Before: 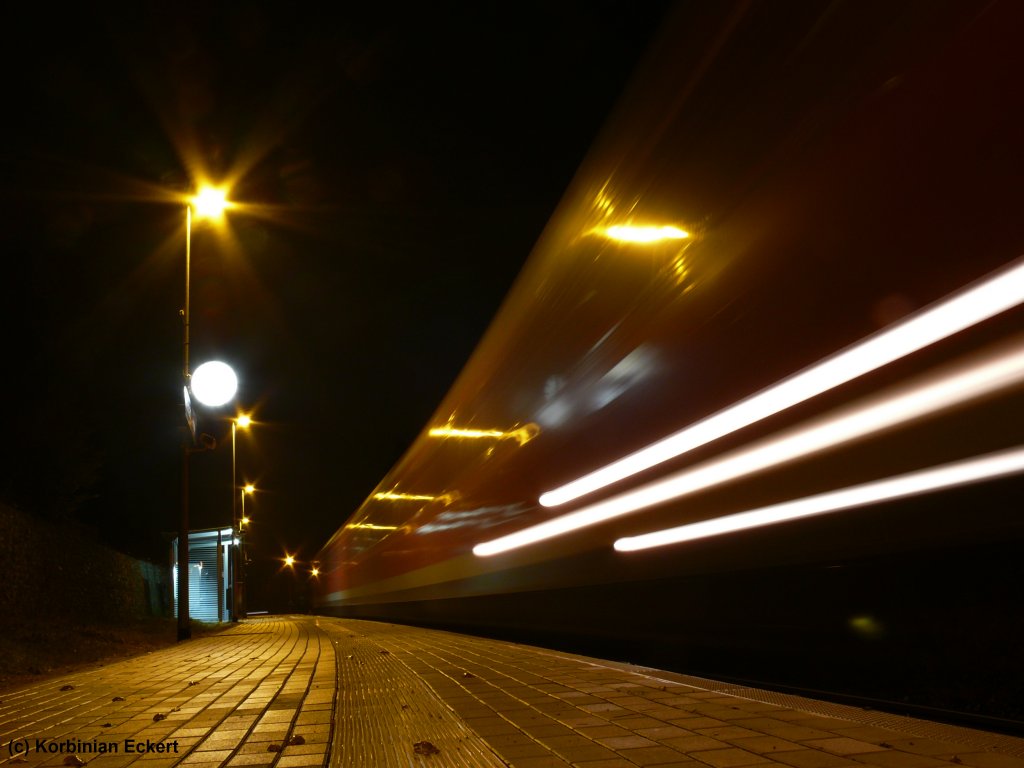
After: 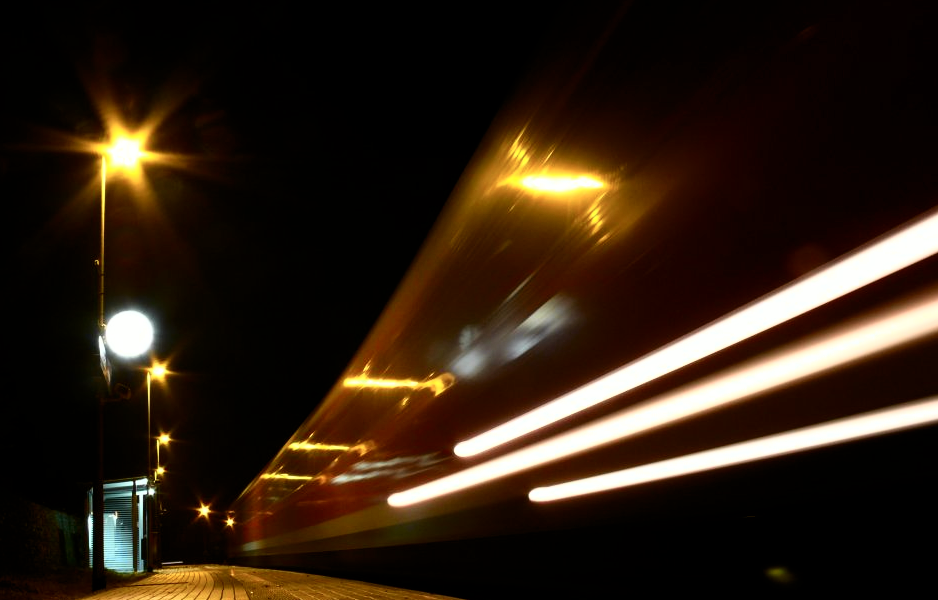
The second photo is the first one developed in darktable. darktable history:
crop: left 8.374%, top 6.605%, bottom 15.228%
tone curve: curves: ch0 [(0.003, 0.032) (0.037, 0.037) (0.149, 0.117) (0.297, 0.318) (0.41, 0.48) (0.541, 0.649) (0.722, 0.857) (0.875, 0.946) (1, 0.98)]; ch1 [(0, 0) (0.305, 0.325) (0.453, 0.437) (0.482, 0.474) (0.501, 0.498) (0.506, 0.503) (0.559, 0.576) (0.6, 0.635) (0.656, 0.707) (1, 1)]; ch2 [(0, 0) (0.323, 0.277) (0.408, 0.399) (0.45, 0.48) (0.499, 0.502) (0.515, 0.532) (0.573, 0.602) (0.653, 0.675) (0.75, 0.756) (1, 1)], color space Lab, independent channels, preserve colors none
levels: mode automatic, black 0.104%, levels [0.073, 0.497, 0.972]
